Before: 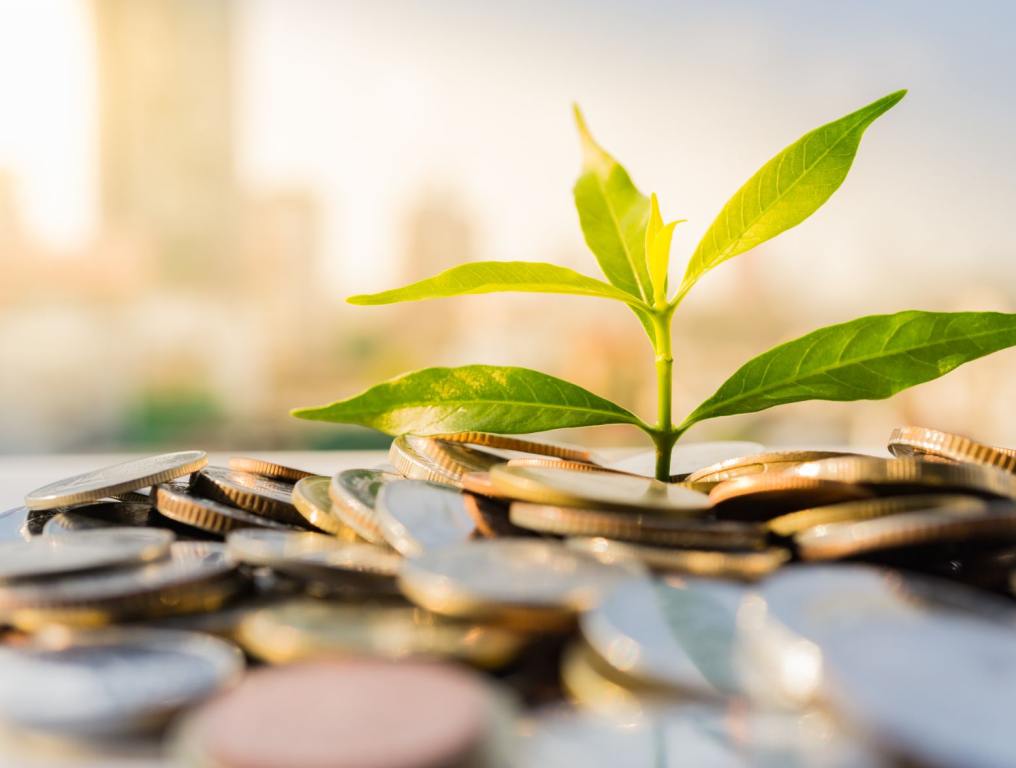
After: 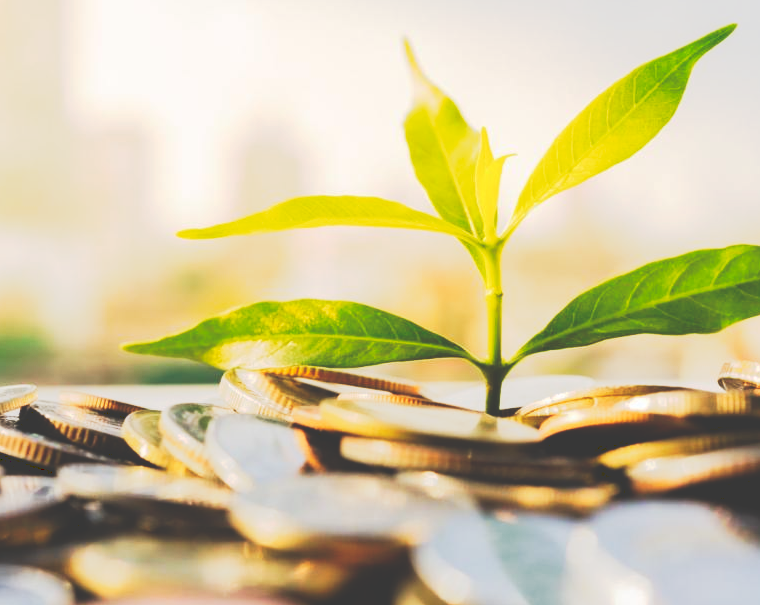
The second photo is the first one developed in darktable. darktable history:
crop: left 16.768%, top 8.653%, right 8.362%, bottom 12.485%
tone curve: curves: ch0 [(0, 0) (0.003, 0.231) (0.011, 0.231) (0.025, 0.231) (0.044, 0.231) (0.069, 0.235) (0.1, 0.24) (0.136, 0.246) (0.177, 0.256) (0.224, 0.279) (0.277, 0.313) (0.335, 0.354) (0.399, 0.428) (0.468, 0.514) (0.543, 0.61) (0.623, 0.728) (0.709, 0.808) (0.801, 0.873) (0.898, 0.909) (1, 1)], preserve colors none
